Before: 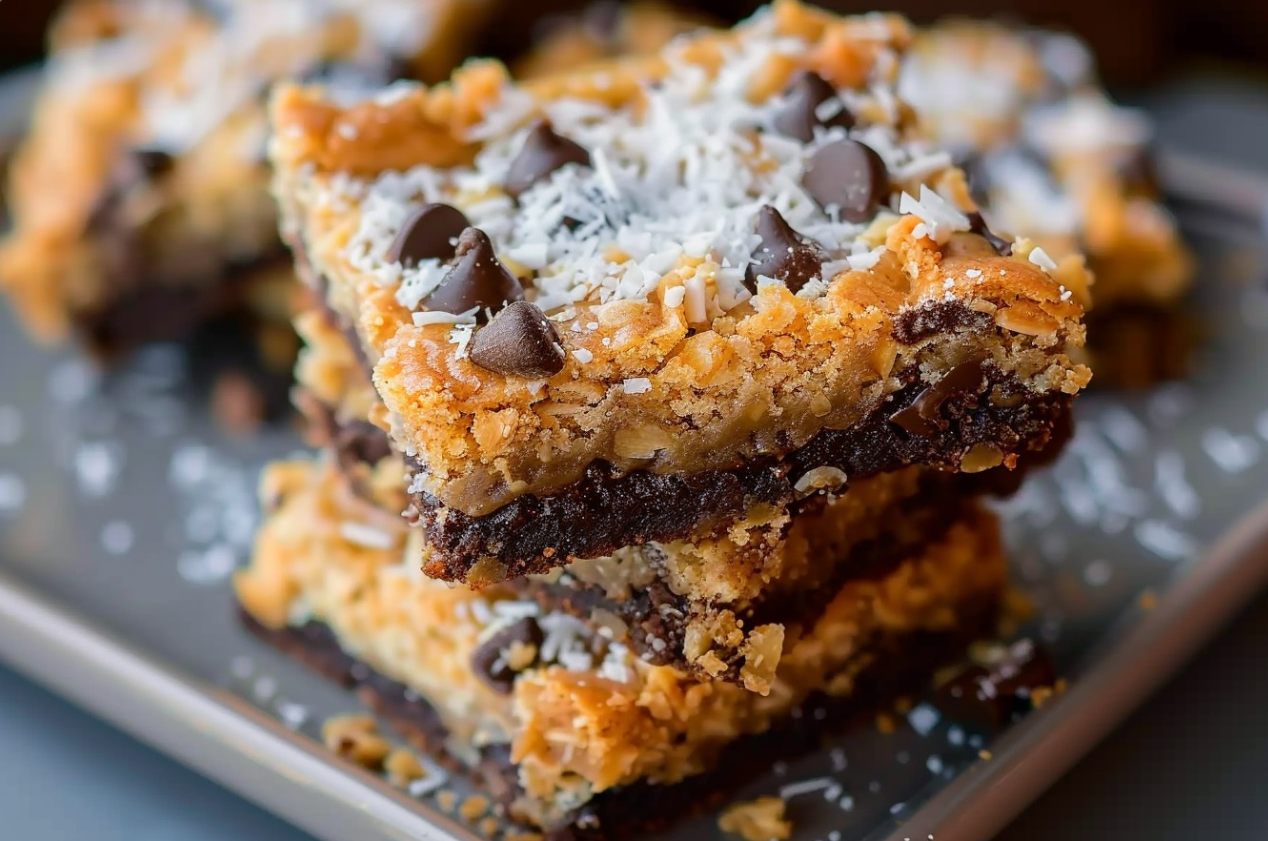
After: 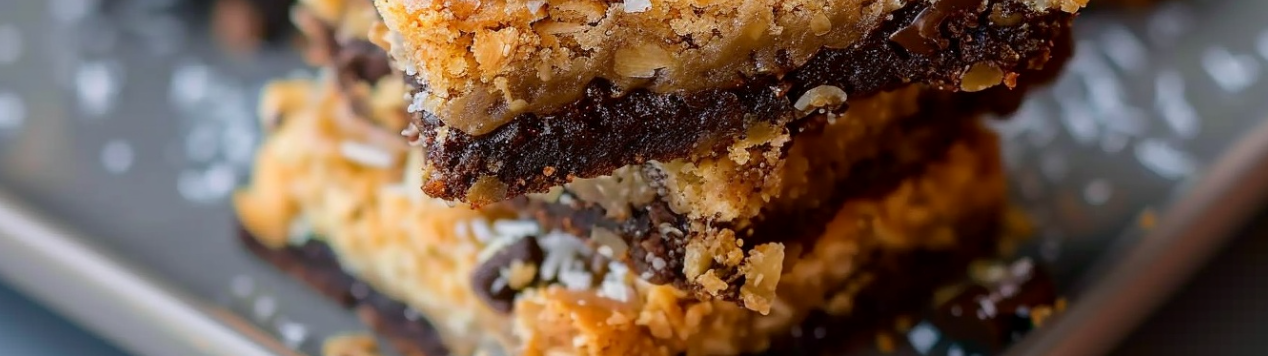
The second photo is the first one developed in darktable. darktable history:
exposure: black level correction 0.001, compensate exposure bias true, compensate highlight preservation false
crop: top 45.371%, bottom 12.224%
